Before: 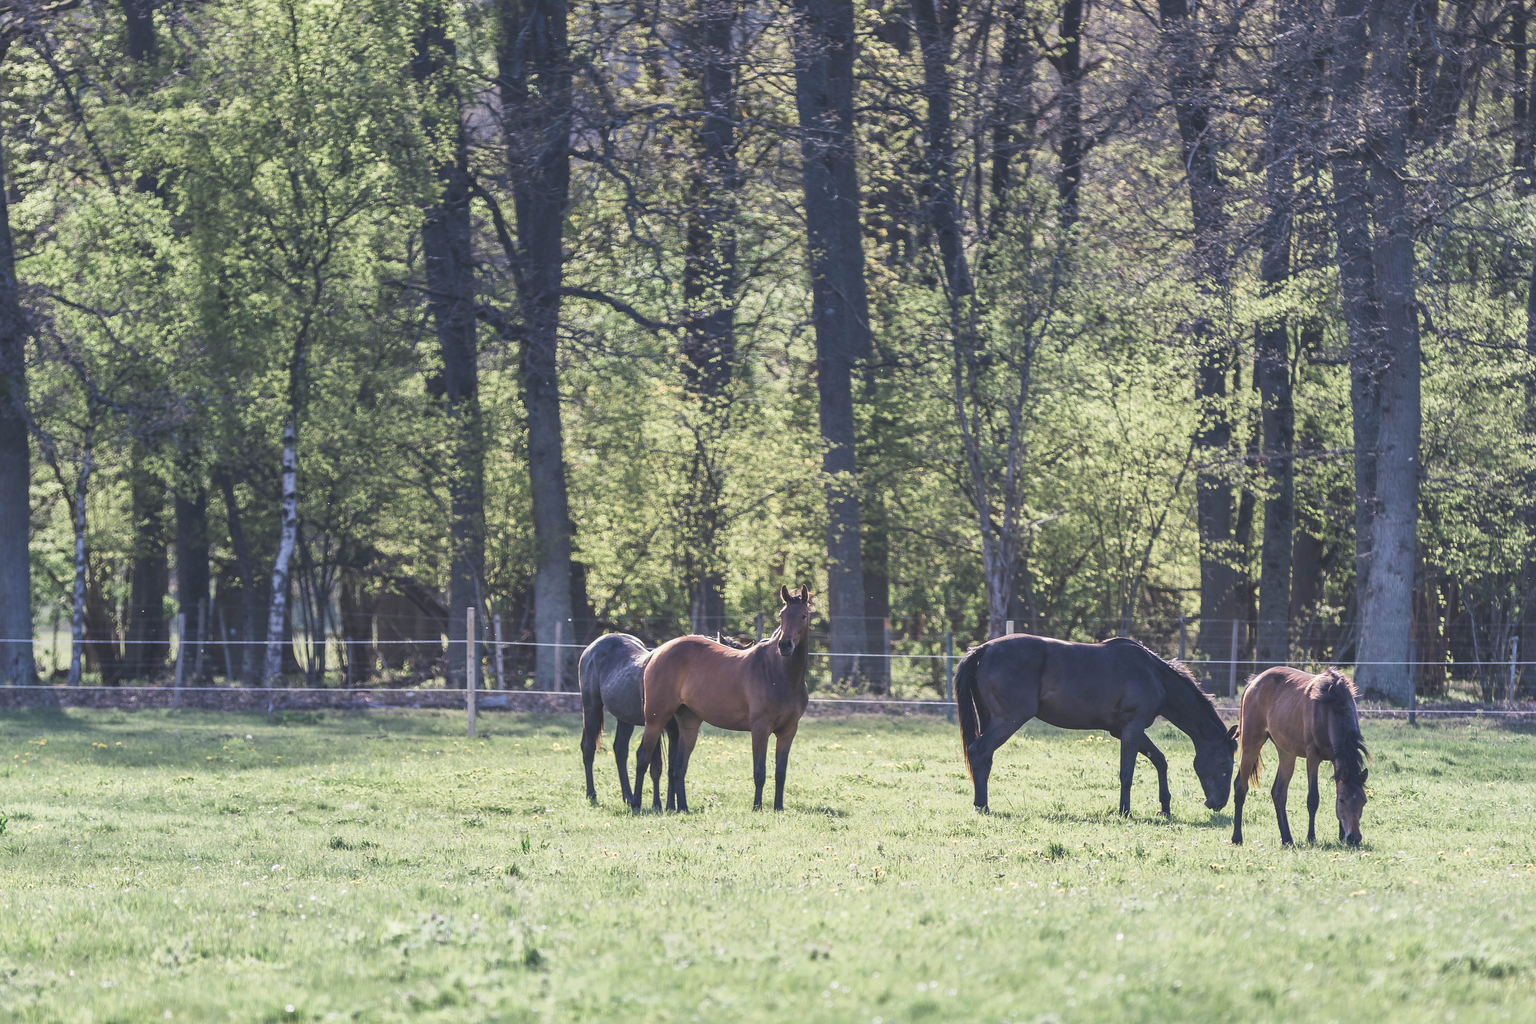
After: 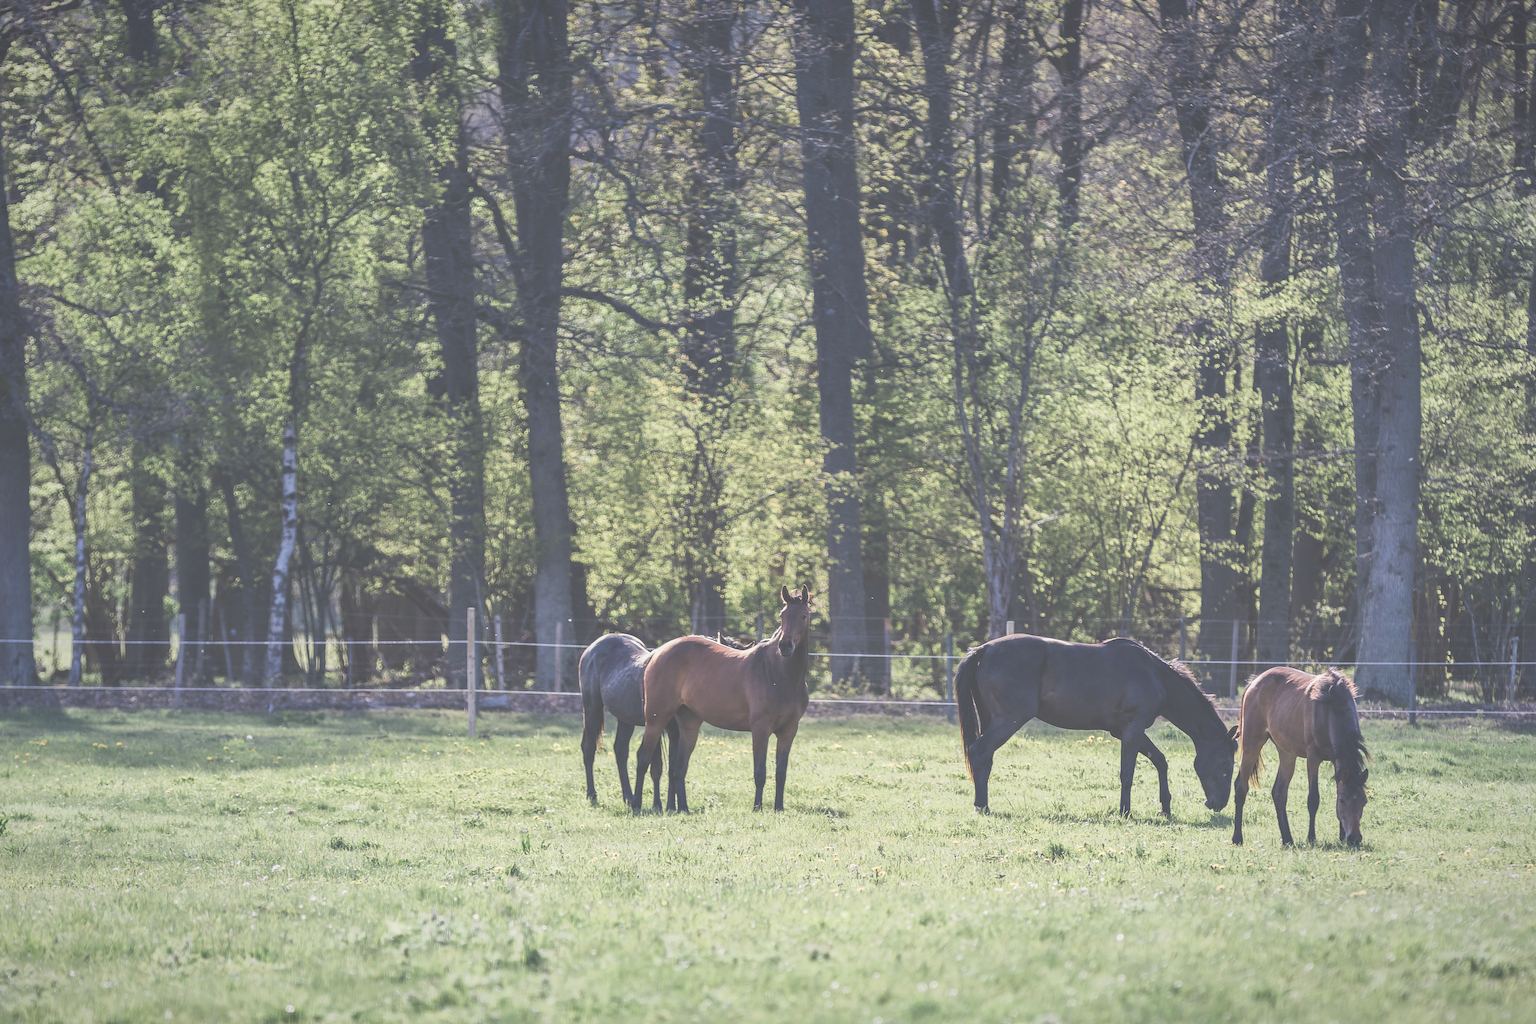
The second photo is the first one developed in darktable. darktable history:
exposure: black level correction -0.062, exposure -0.05 EV, compensate highlight preservation false
vignetting: fall-off start 80.87%, fall-off radius 61.59%, brightness -0.384, saturation 0.007, center (0, 0.007), automatic ratio true, width/height ratio 1.418
